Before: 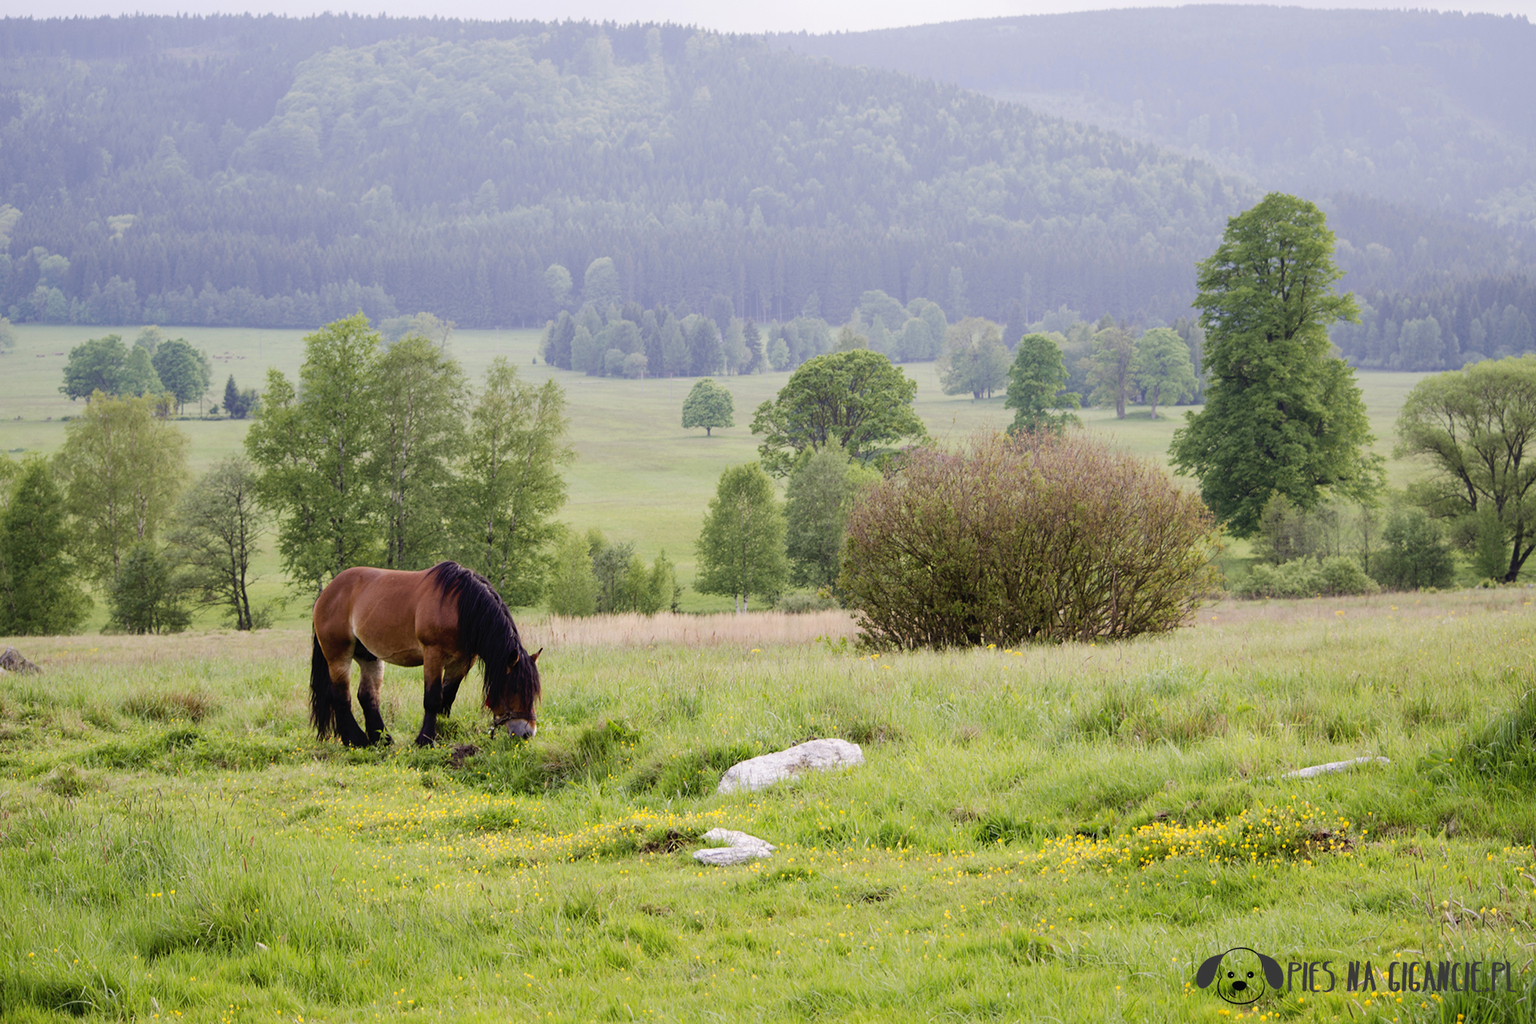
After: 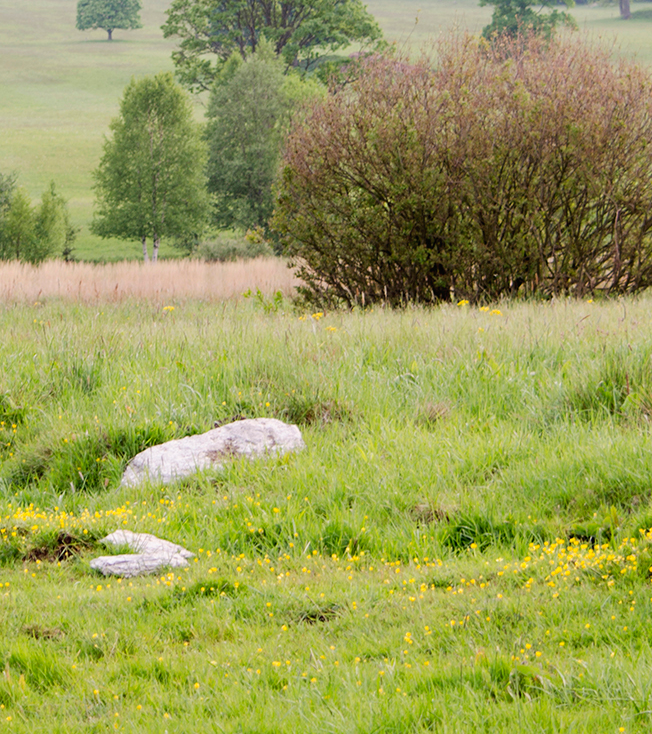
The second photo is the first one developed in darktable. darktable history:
crop: left 40.426%, top 39.5%, right 25.595%, bottom 3.132%
